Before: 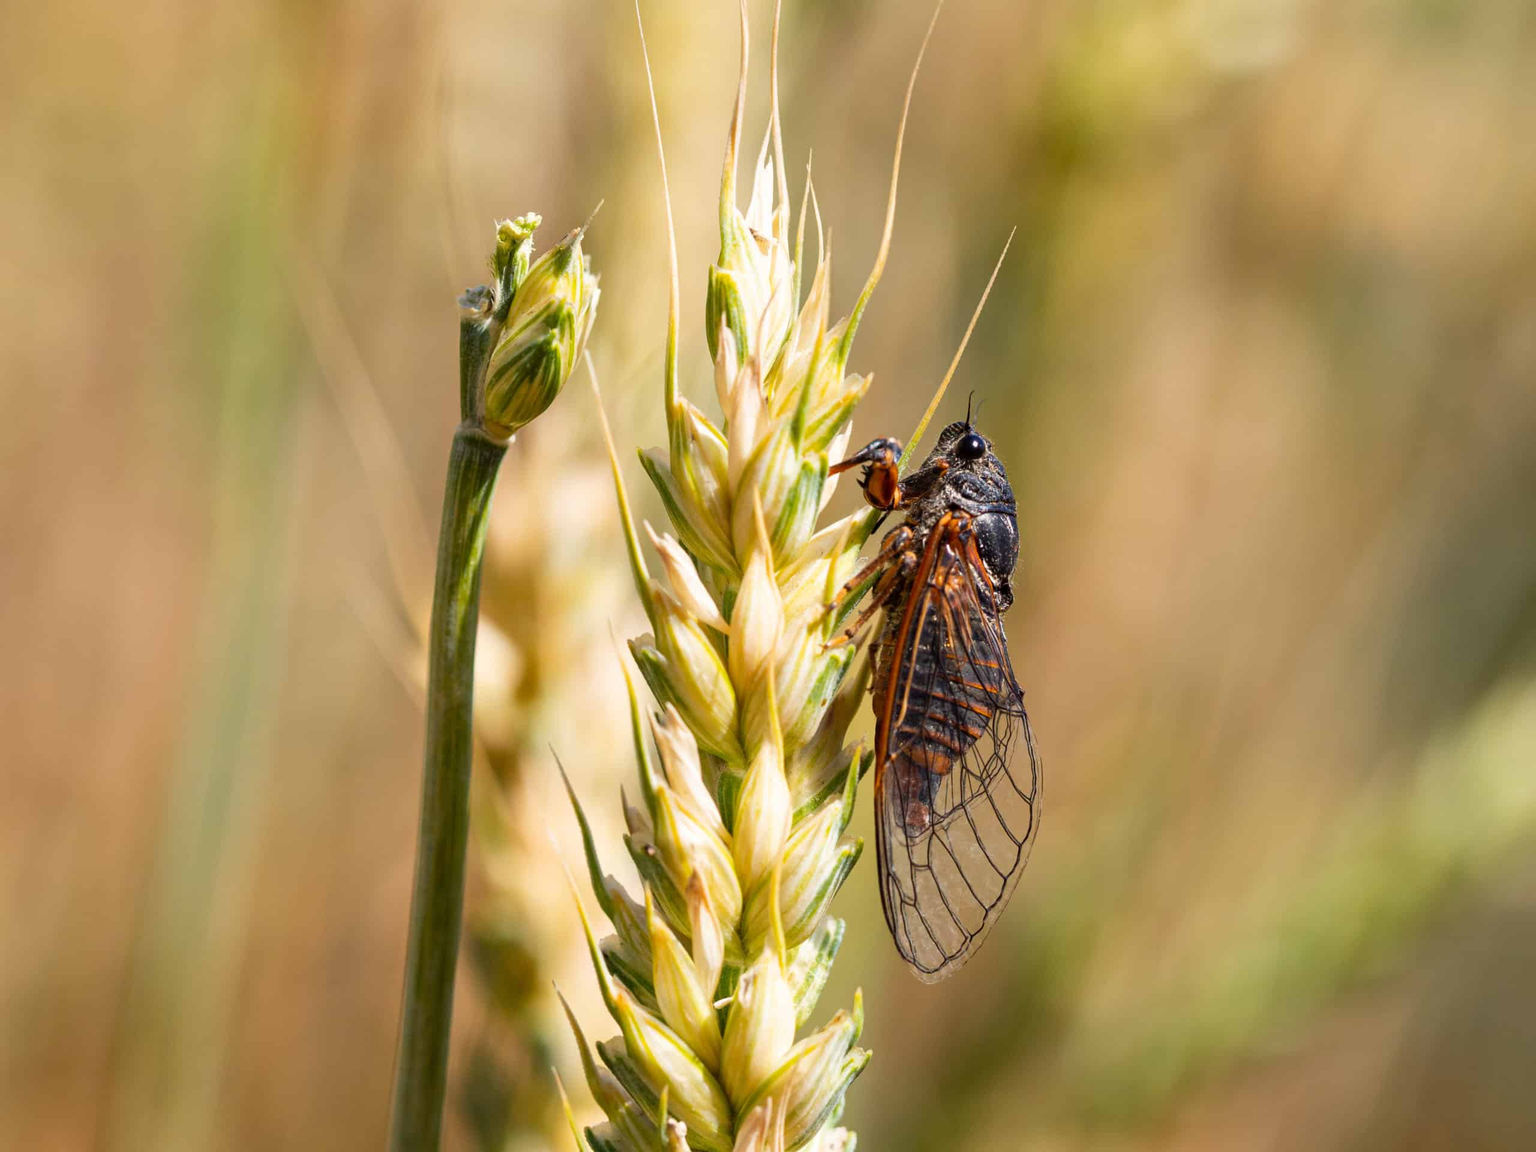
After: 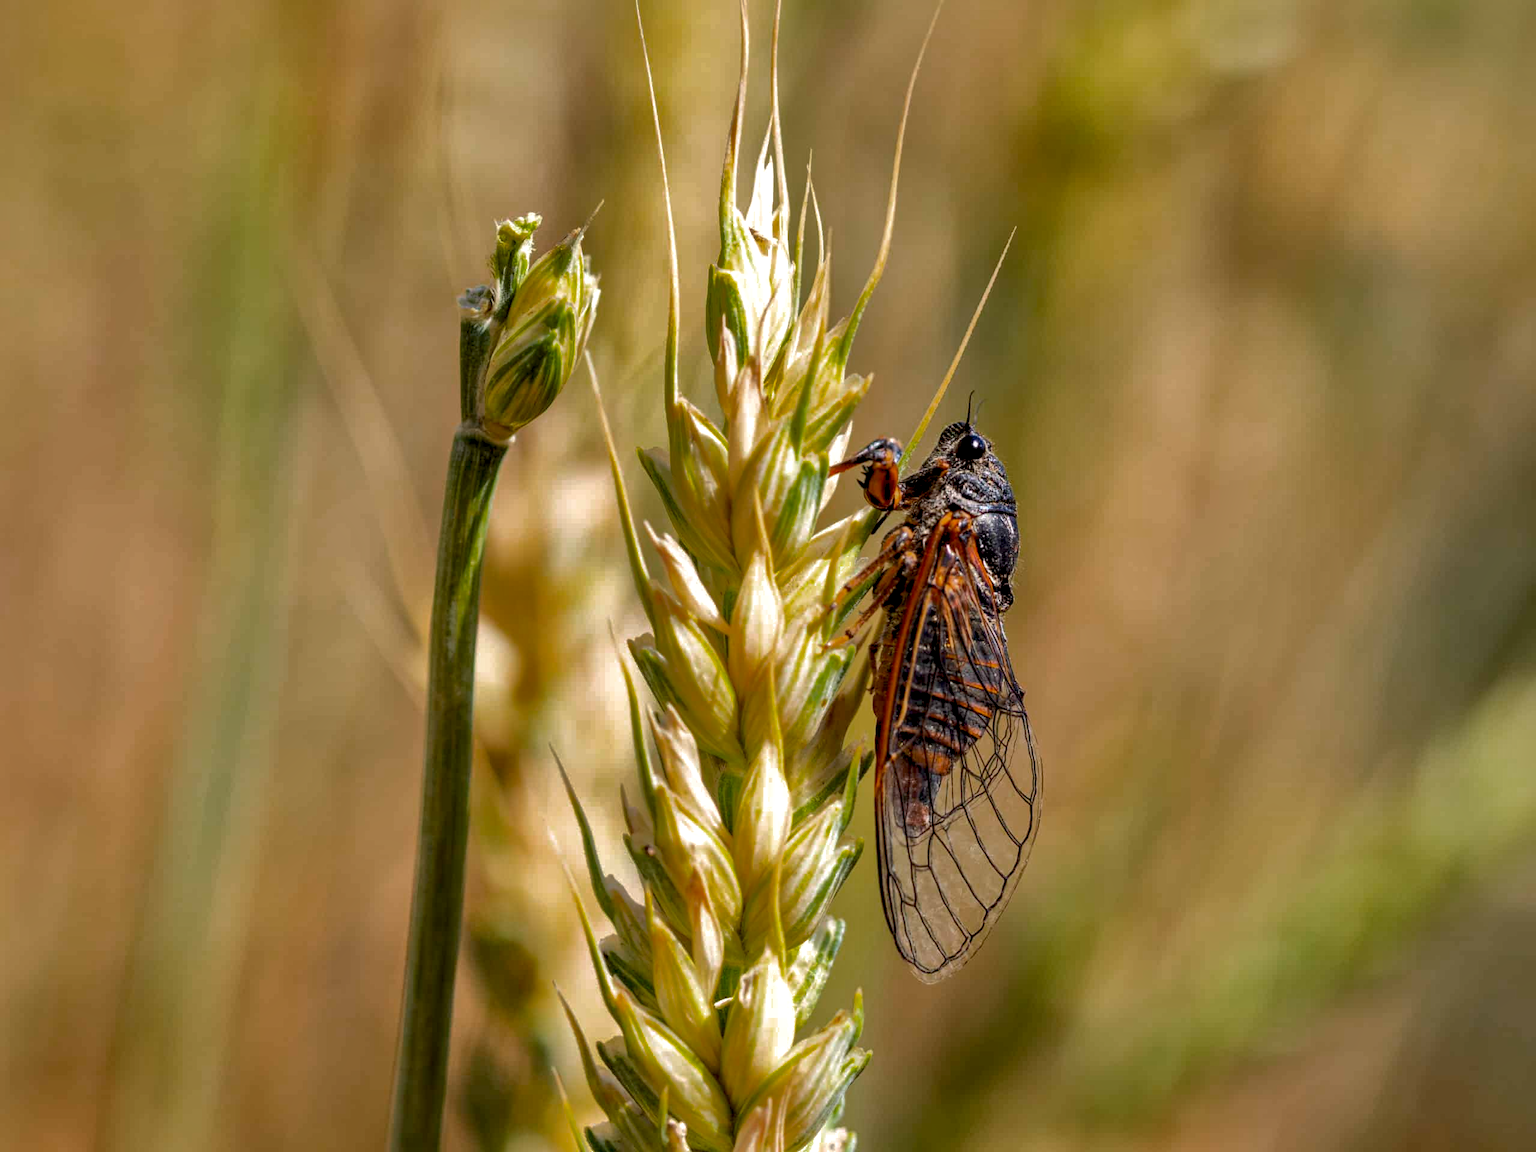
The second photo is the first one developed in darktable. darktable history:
exposure: black level correction 0.009, exposure 0.119 EV, compensate highlight preservation false
shadows and highlights: shadows 25, highlights -70
local contrast: on, module defaults
color zones: curves: ch0 [(0.203, 0.433) (0.607, 0.517) (0.697, 0.696) (0.705, 0.897)]
levels: levels [0, 0.51, 1]
